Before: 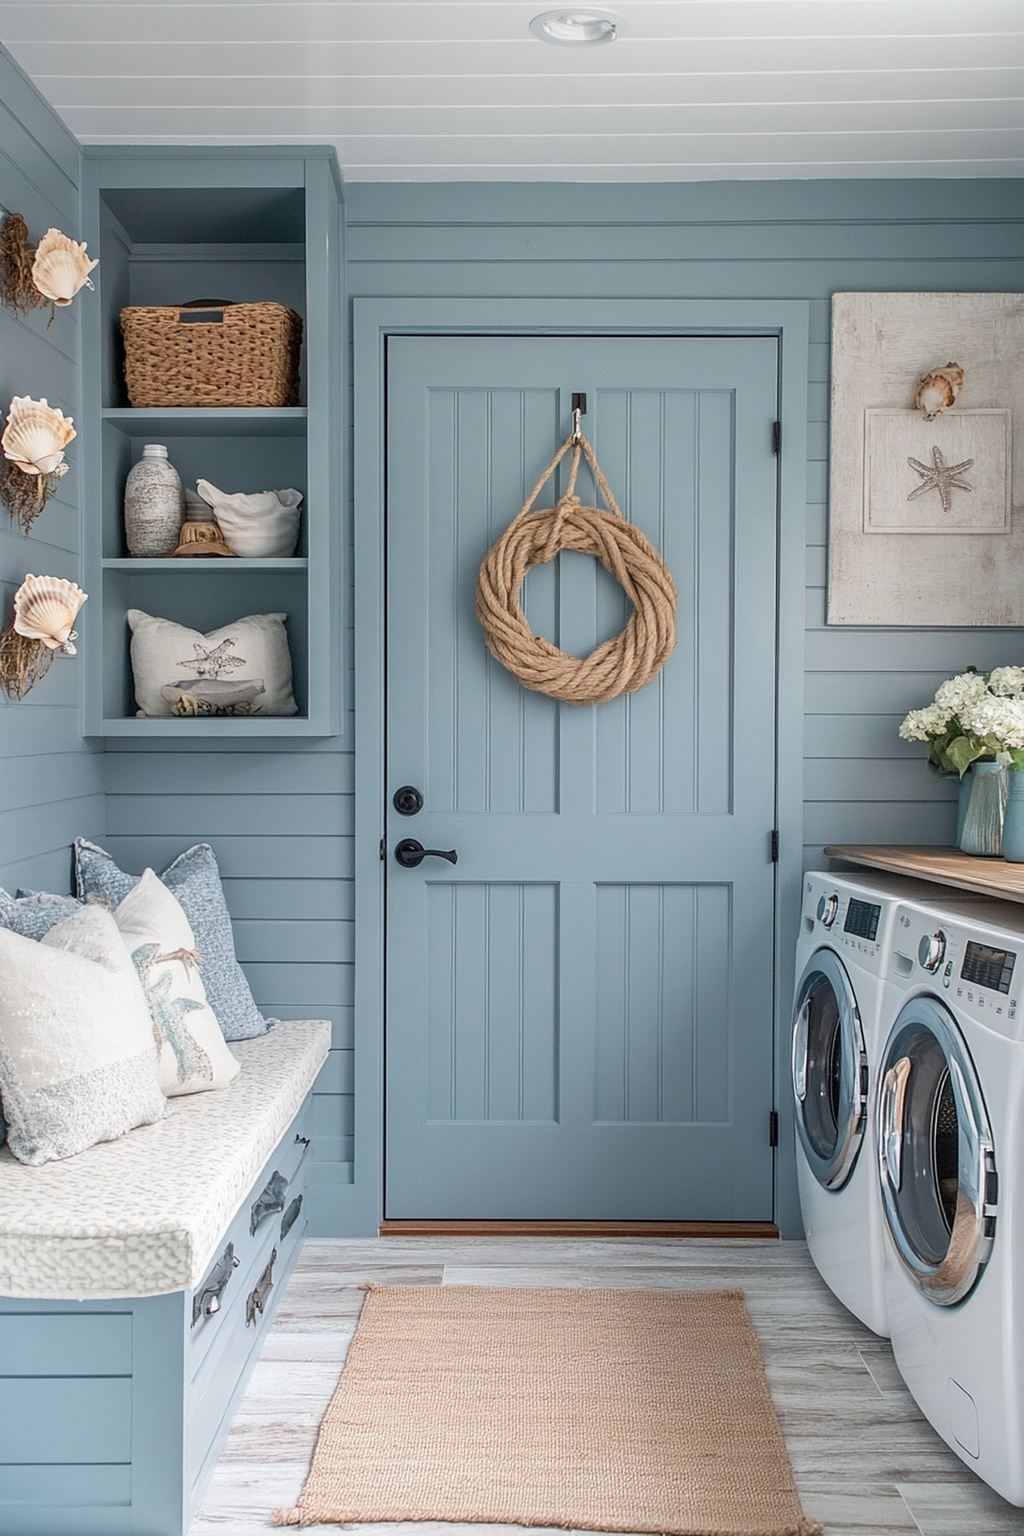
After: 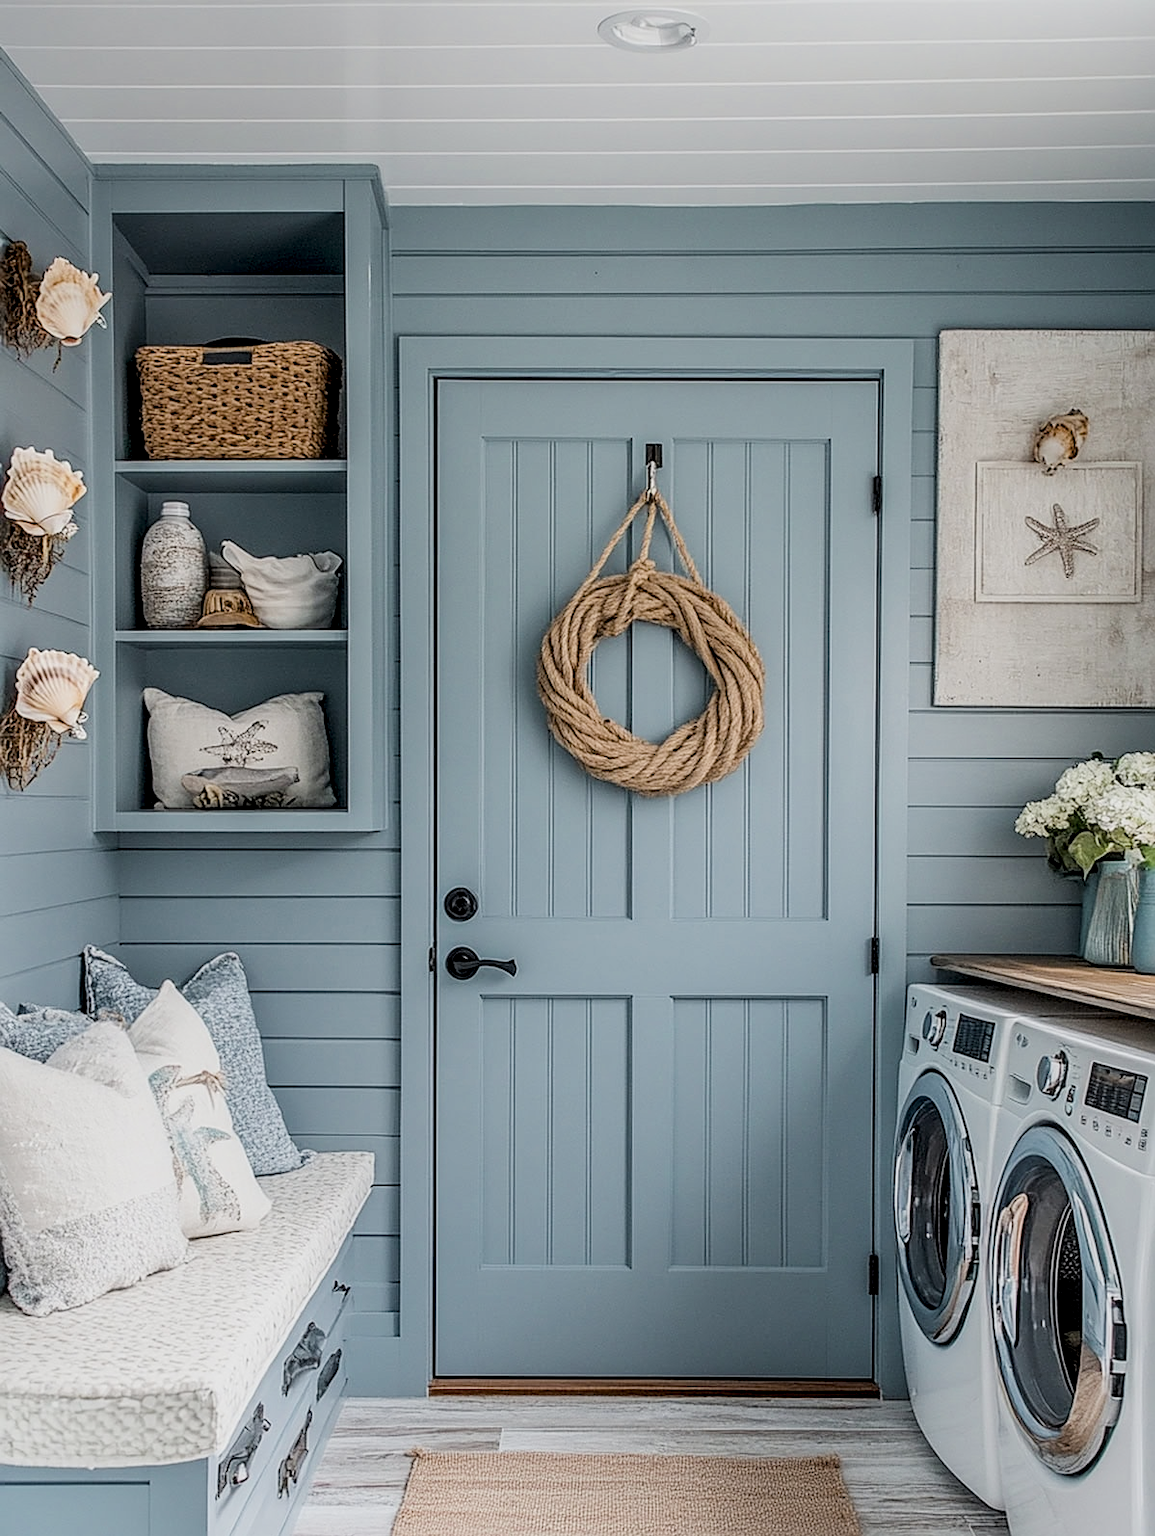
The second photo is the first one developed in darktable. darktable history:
crop and rotate: top 0%, bottom 11.417%
sharpen: on, module defaults
local contrast: highlights 61%, detail 143%, midtone range 0.433
filmic rgb: black relative exposure -7.65 EV, white relative exposure 4.56 EV, threshold 3 EV, hardness 3.61, enable highlight reconstruction true
contrast brightness saturation: contrast 0.098, saturation -0.35
color balance rgb: perceptual saturation grading › global saturation 75.343%, perceptual saturation grading › shadows -29.219%
